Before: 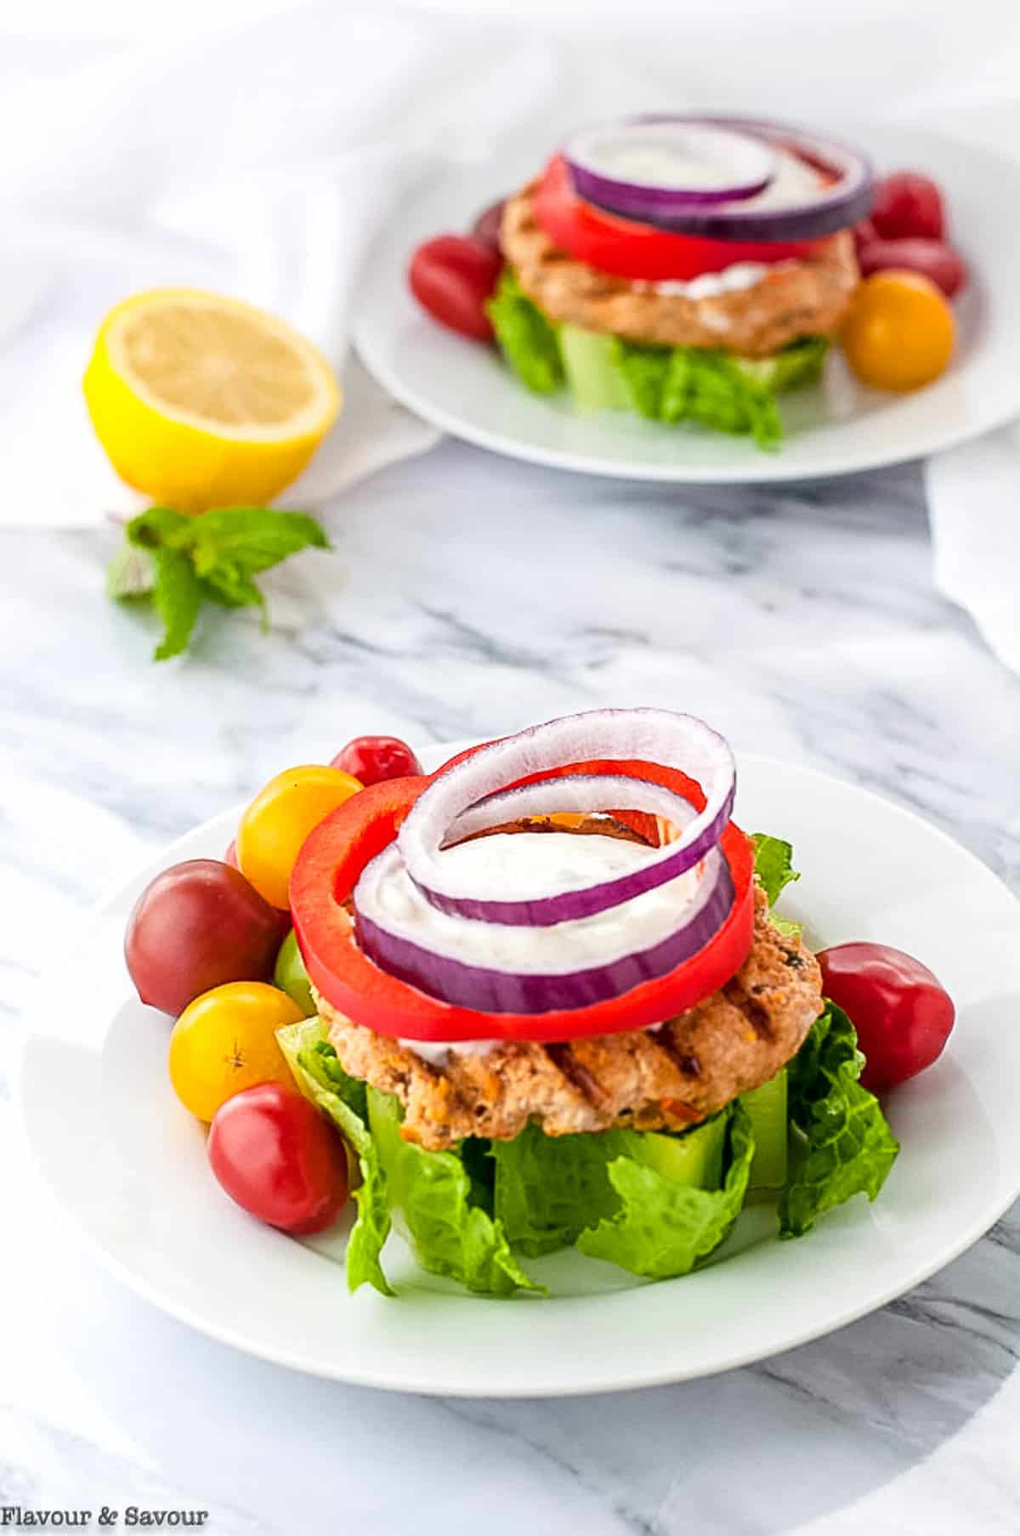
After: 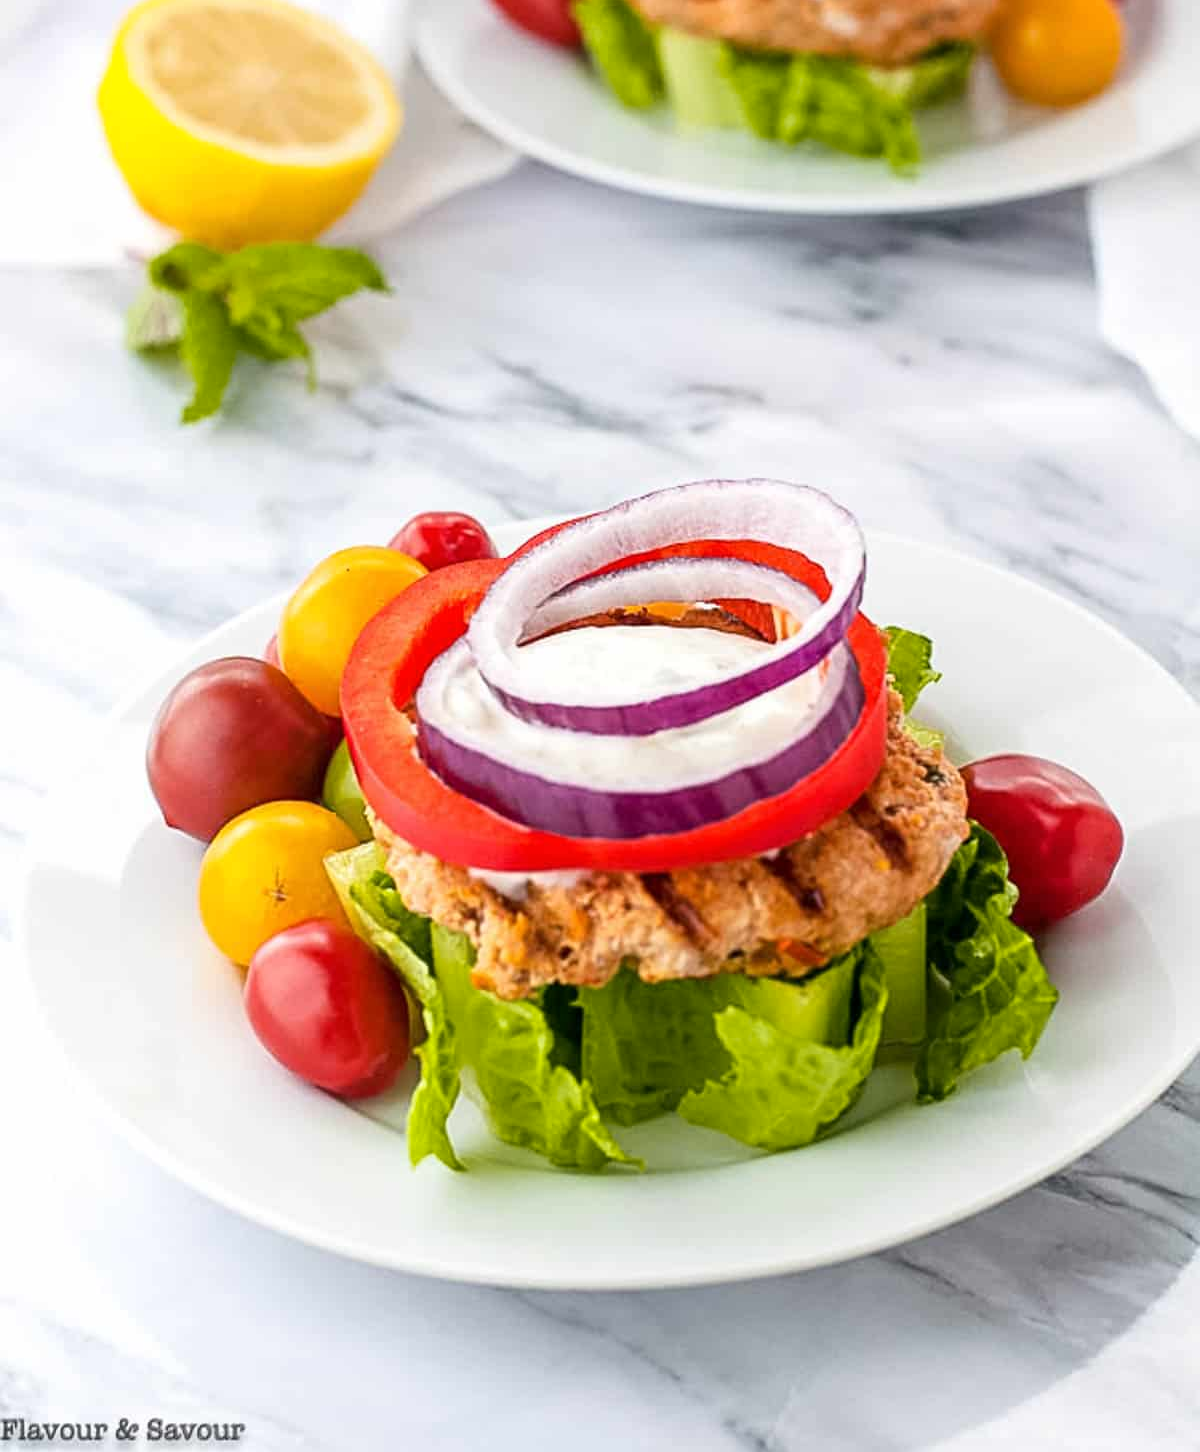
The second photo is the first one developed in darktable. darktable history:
crop and rotate: top 19.6%
color zones: curves: ch2 [(0, 0.5) (0.143, 0.5) (0.286, 0.489) (0.415, 0.421) (0.571, 0.5) (0.714, 0.5) (0.857, 0.5) (1, 0.5)]
